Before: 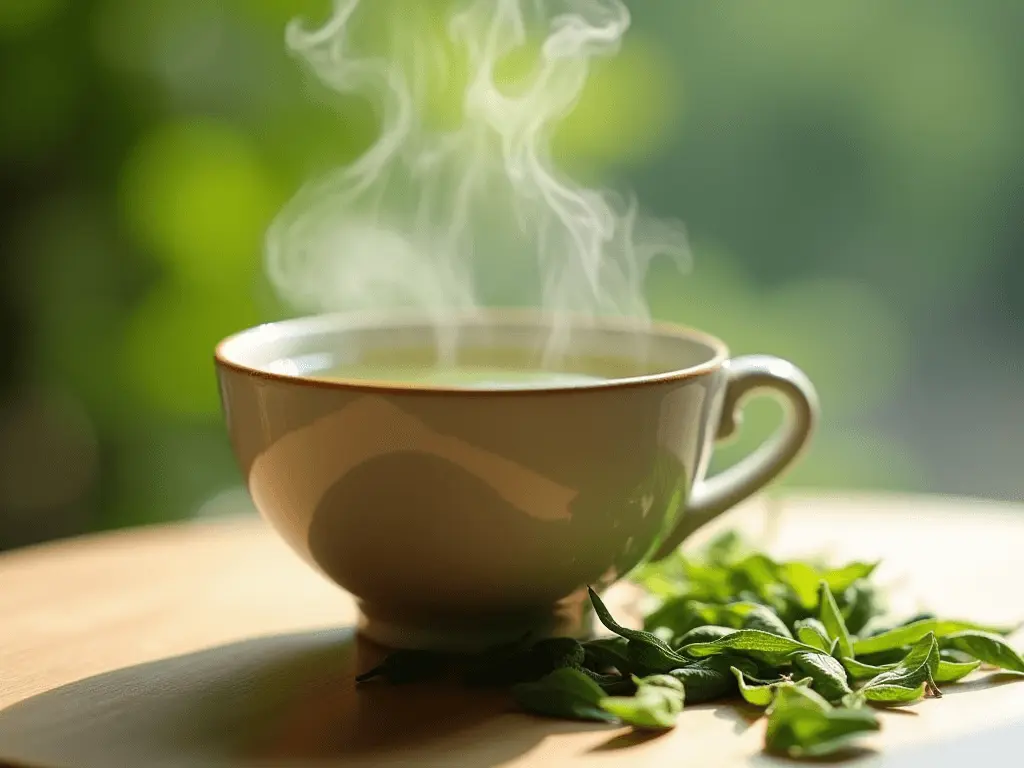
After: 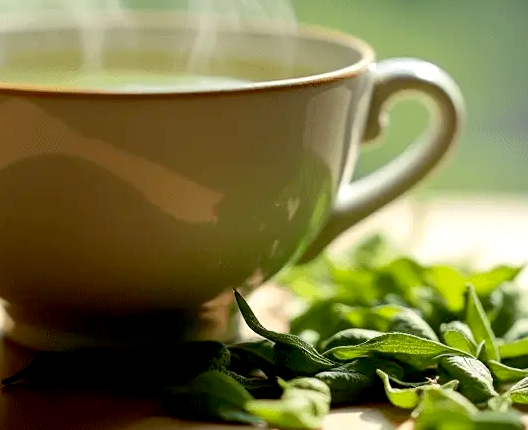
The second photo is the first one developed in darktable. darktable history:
crop: left 34.582%, top 38.674%, right 13.76%, bottom 5.293%
exposure: black level correction 0.009, exposure 0.114 EV, compensate exposure bias true, compensate highlight preservation false
